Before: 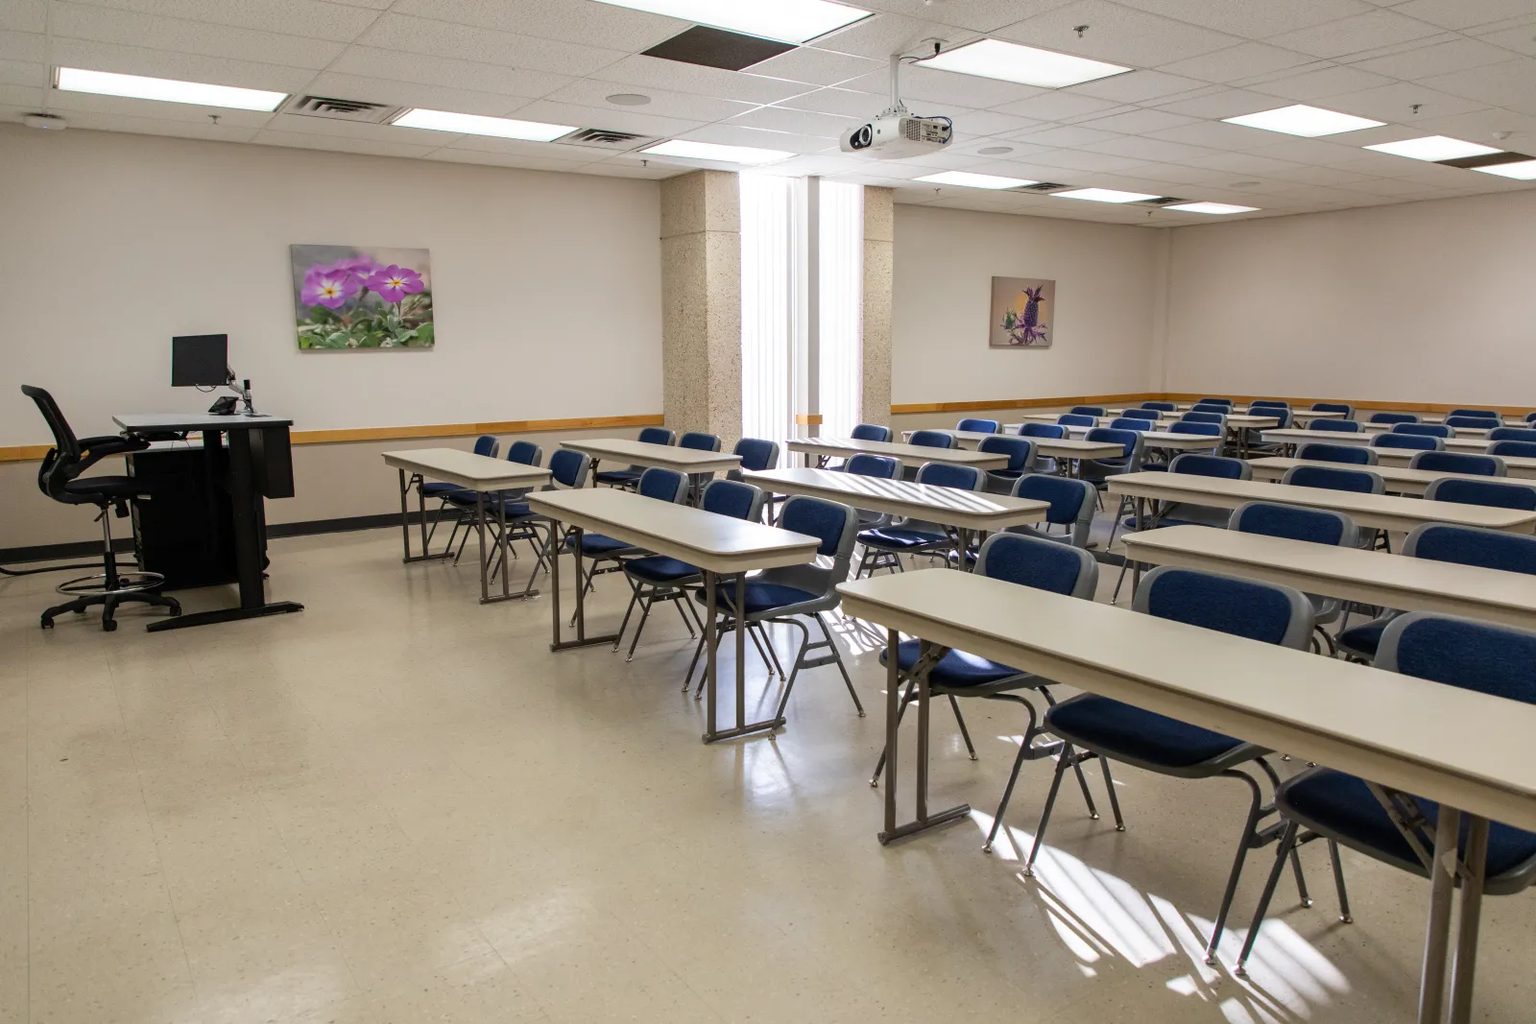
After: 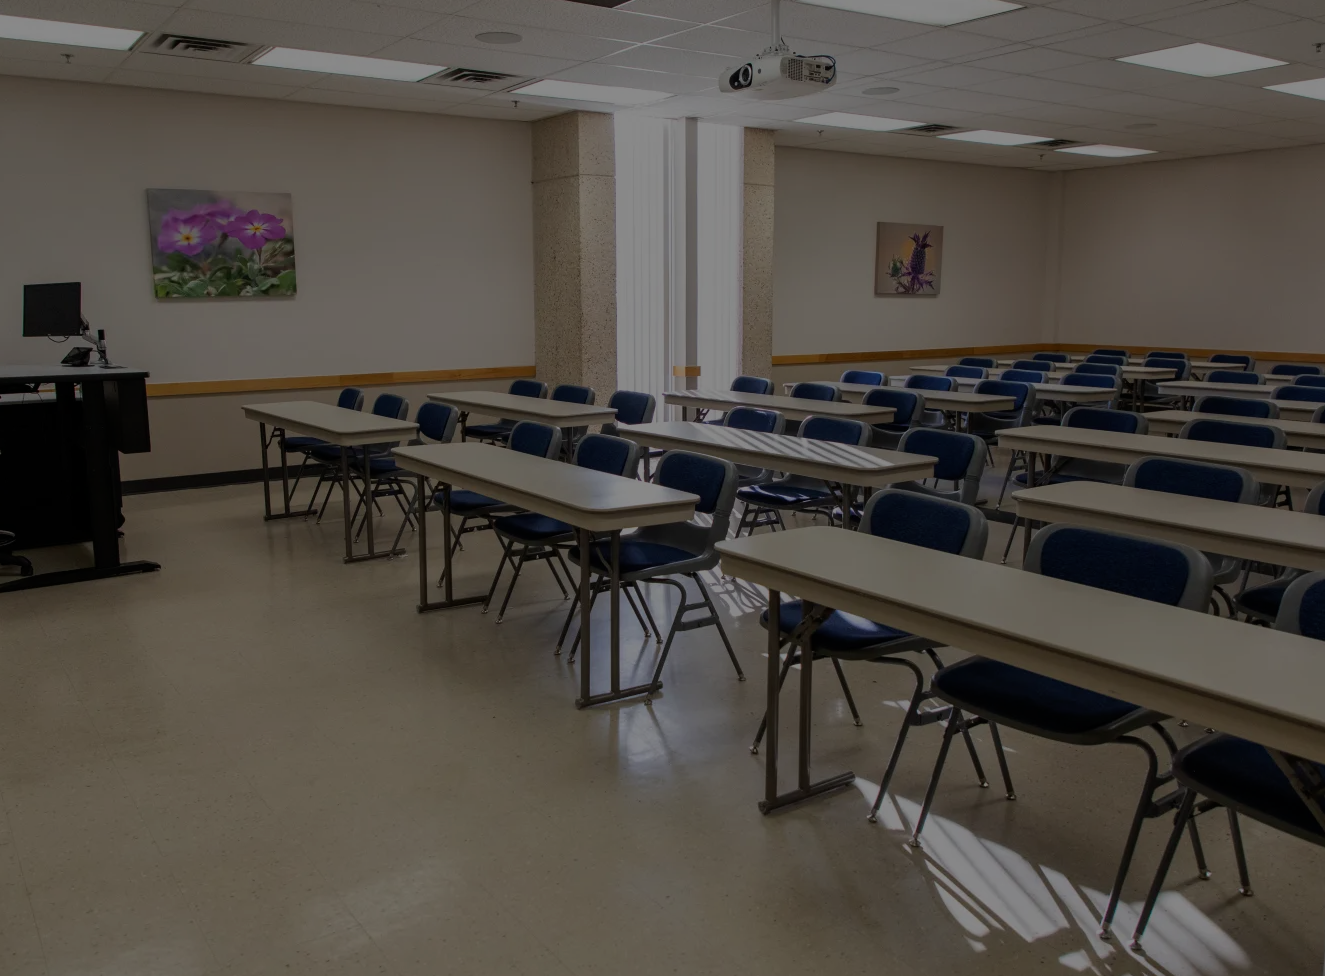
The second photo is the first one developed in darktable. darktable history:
exposure: exposure -2.002 EV, compensate highlight preservation false
crop: left 9.807%, top 6.259%, right 7.334%, bottom 2.177%
